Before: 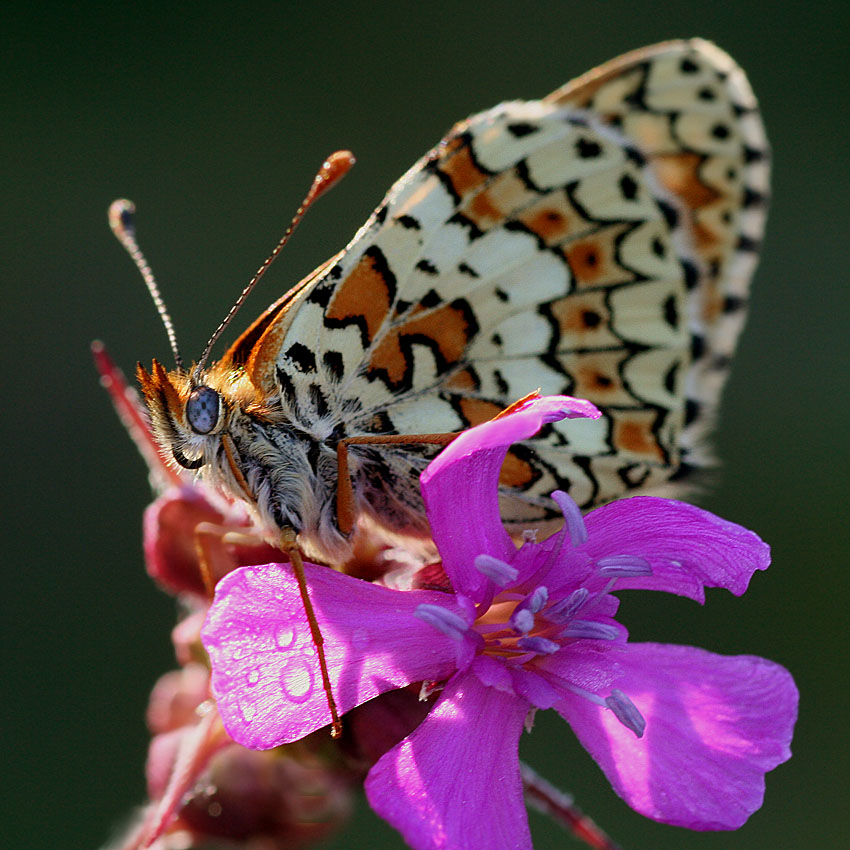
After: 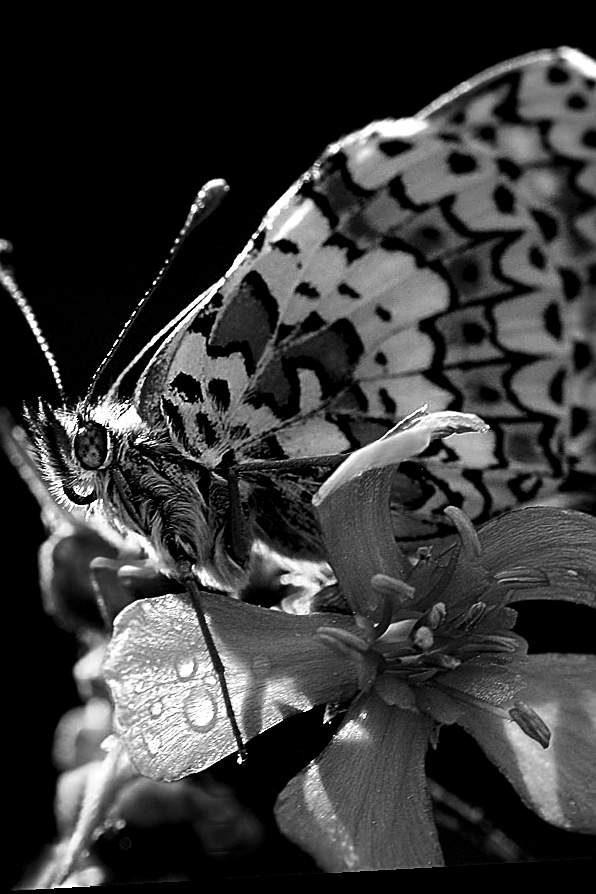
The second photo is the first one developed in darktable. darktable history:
filmic rgb: white relative exposure 2.2 EV, hardness 6.97
rotate and perspective: rotation -3.18°, automatic cropping off
crop and rotate: left 15.055%, right 18.278%
levels: levels [0.101, 0.578, 0.953]
sharpen: on, module defaults
color zones: curves: ch0 [(0.018, 0.548) (0.197, 0.654) (0.425, 0.447) (0.605, 0.658) (0.732, 0.579)]; ch1 [(0.105, 0.531) (0.224, 0.531) (0.386, 0.39) (0.618, 0.456) (0.732, 0.456) (0.956, 0.421)]; ch2 [(0.039, 0.583) (0.215, 0.465) (0.399, 0.544) (0.465, 0.548) (0.614, 0.447) (0.724, 0.43) (0.882, 0.623) (0.956, 0.632)]
monochrome: a 14.95, b -89.96
contrast brightness saturation: saturation -0.04
